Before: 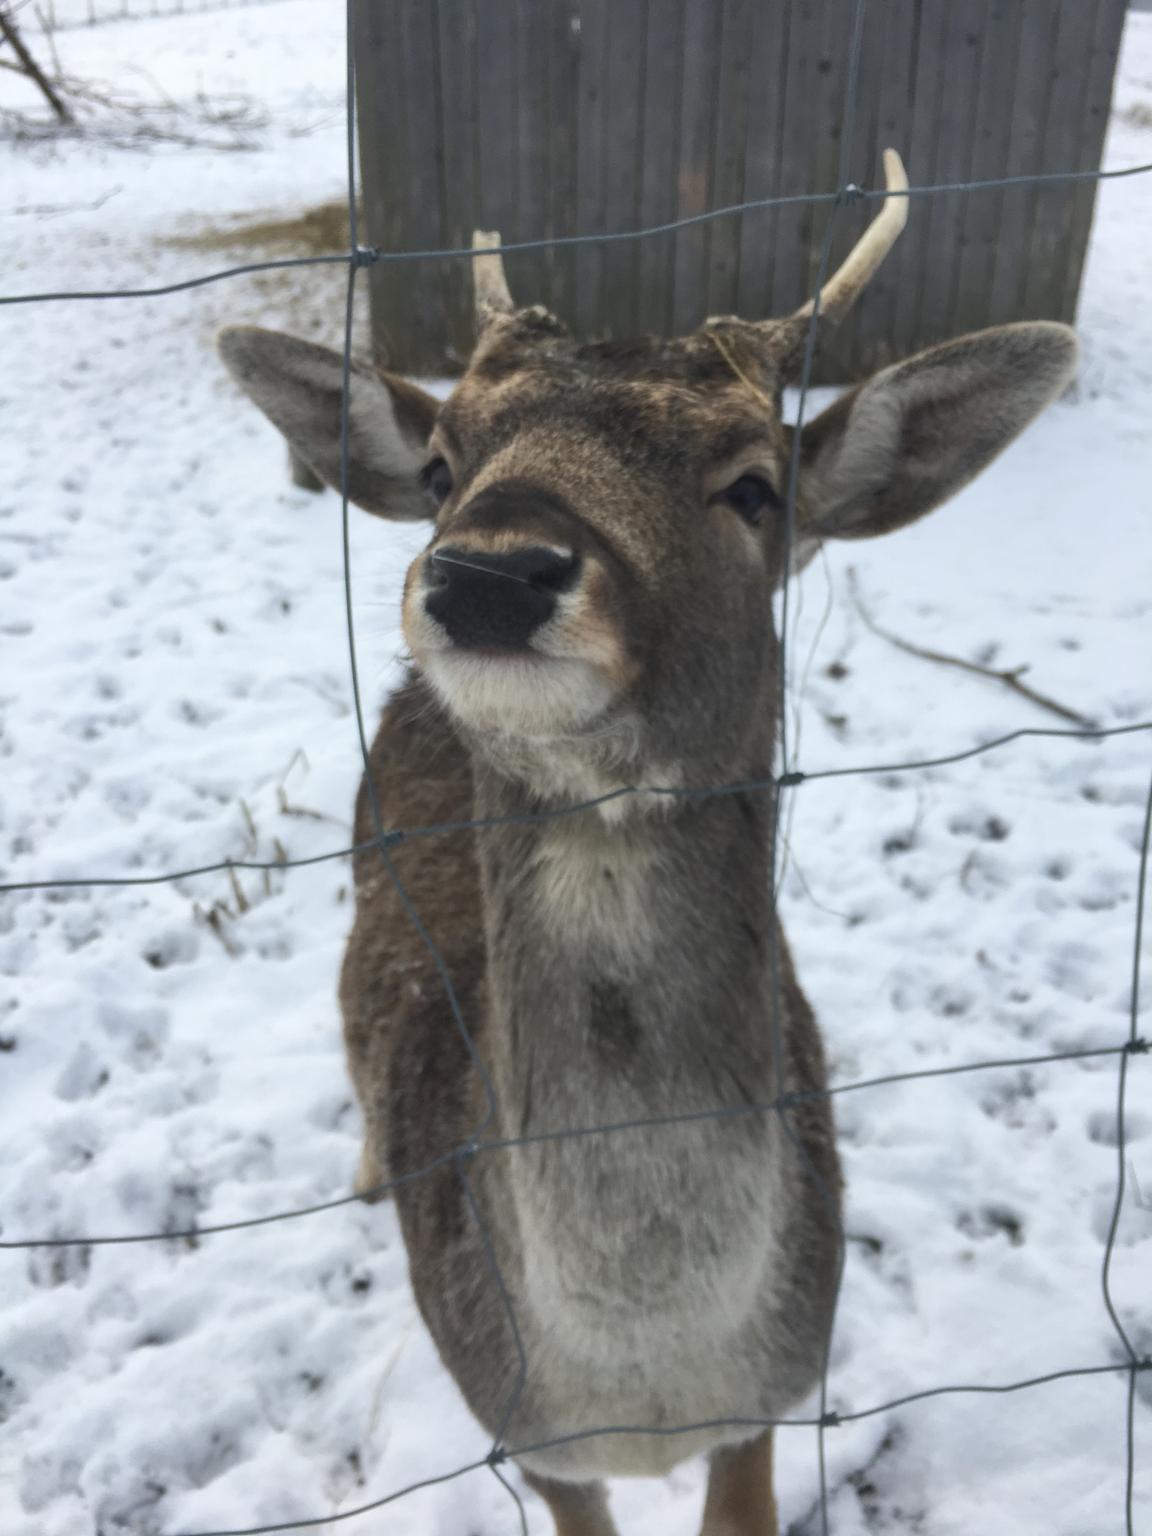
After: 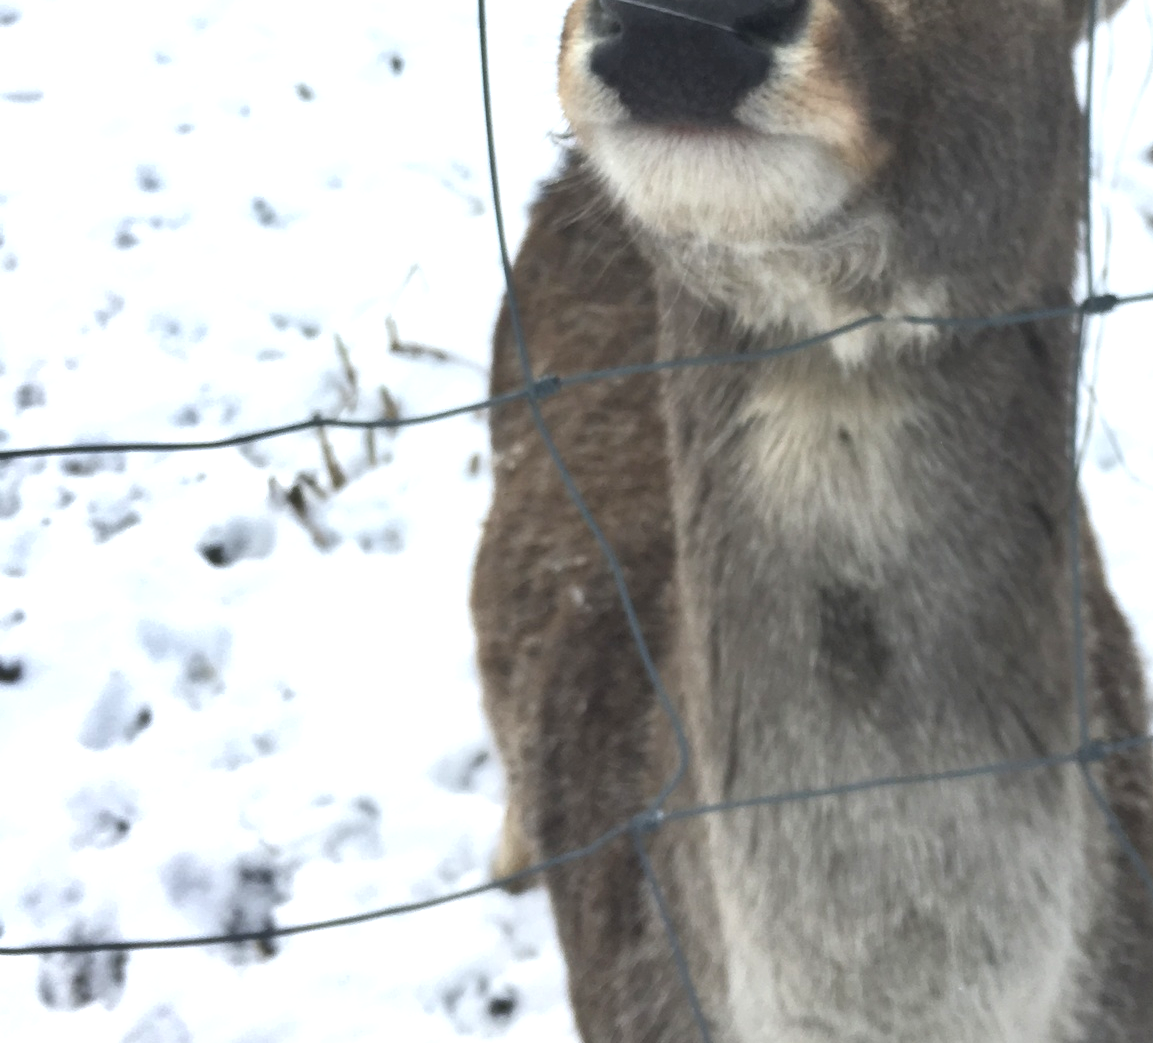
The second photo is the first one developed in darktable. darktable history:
exposure: black level correction 0, exposure 0.695 EV, compensate exposure bias true, compensate highlight preservation false
crop: top 36.505%, right 27.927%, bottom 14.578%
shadows and highlights: shadows 31.63, highlights -32.22, soften with gaussian
